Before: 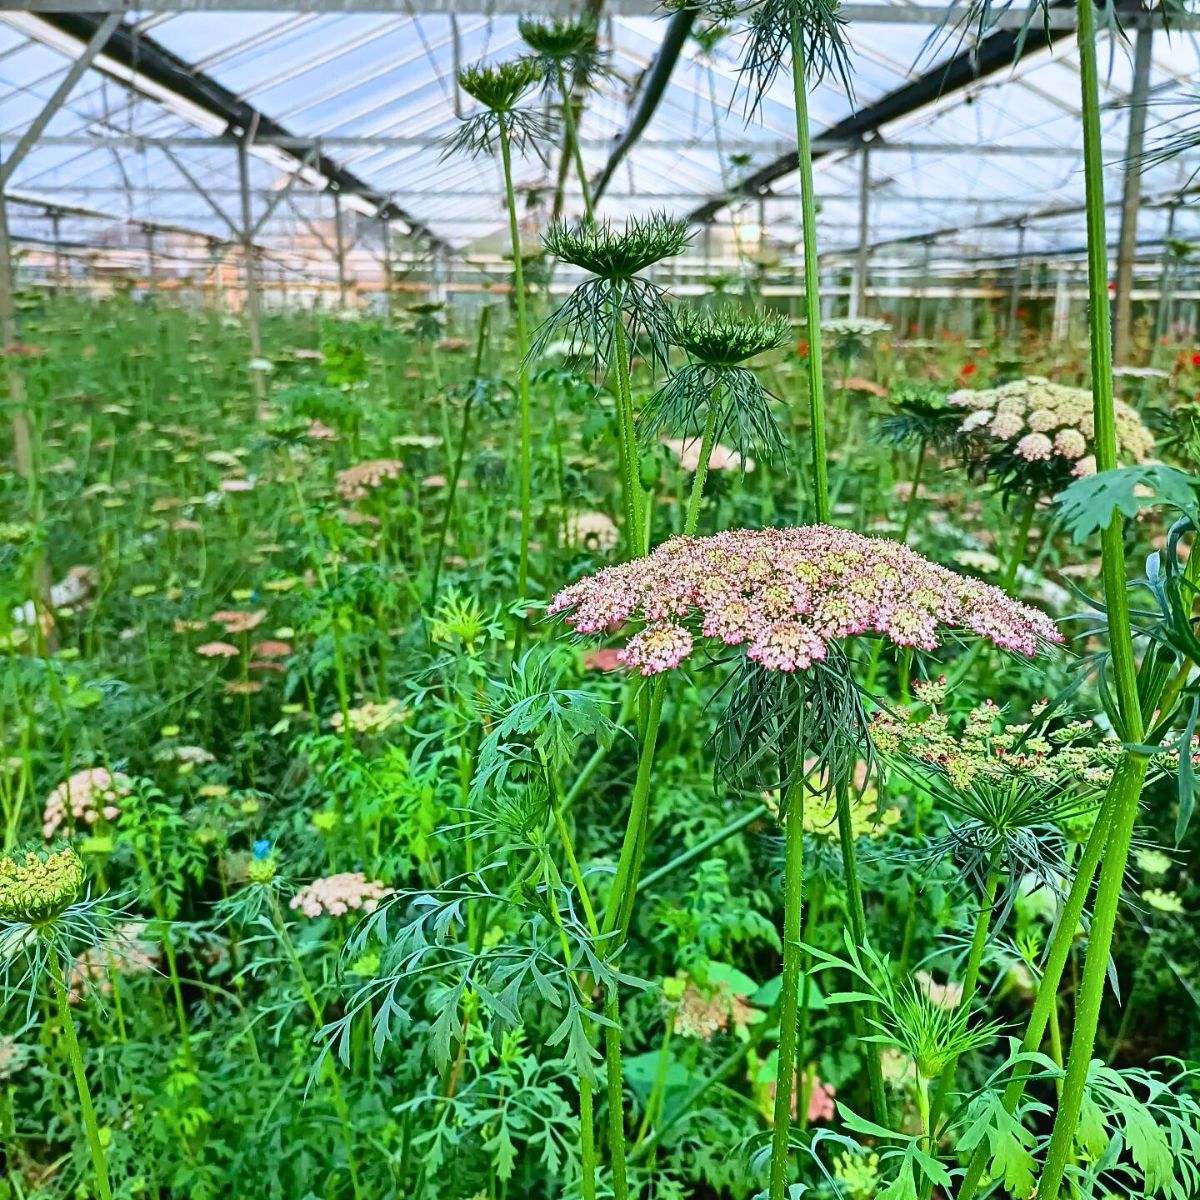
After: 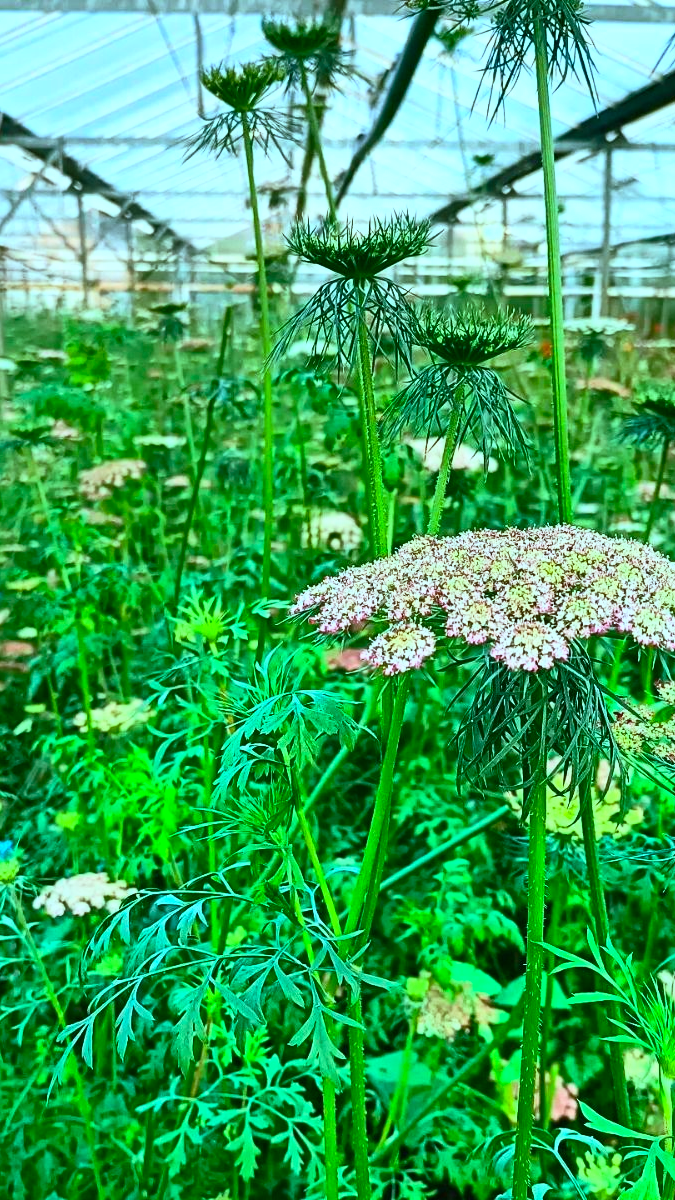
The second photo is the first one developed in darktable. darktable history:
color balance rgb: shadows lift › chroma 11.71%, shadows lift › hue 133.46°, highlights gain › chroma 4%, highlights gain › hue 200.2°, perceptual saturation grading › global saturation 18.05%
base curve: curves: ch0 [(0, 0) (0.257, 0.25) (0.482, 0.586) (0.757, 0.871) (1, 1)]
color balance: contrast -15%
crop: left 21.496%, right 22.254%
tone equalizer: -8 EV -0.417 EV, -7 EV -0.389 EV, -6 EV -0.333 EV, -5 EV -0.222 EV, -3 EV 0.222 EV, -2 EV 0.333 EV, -1 EV 0.389 EV, +0 EV 0.417 EV, edges refinement/feathering 500, mask exposure compensation -1.57 EV, preserve details no
